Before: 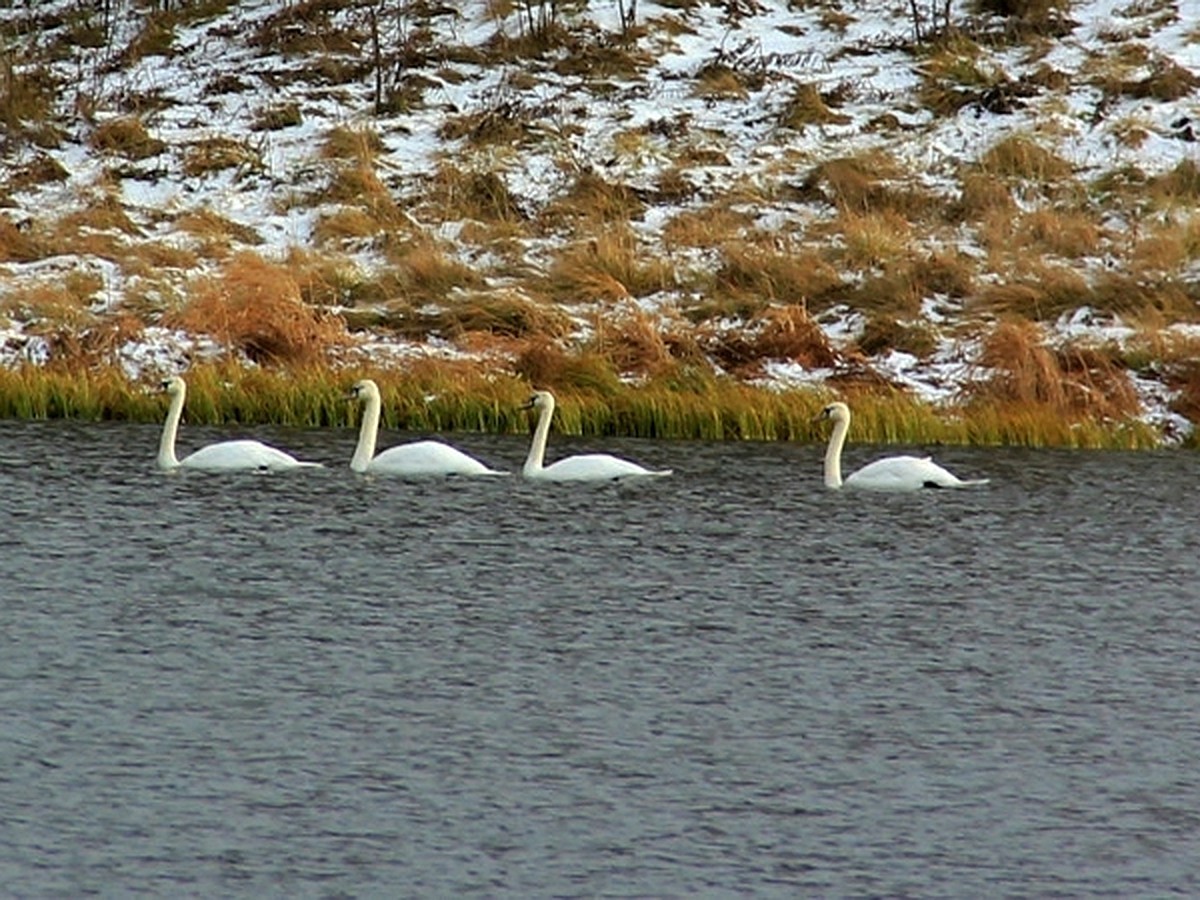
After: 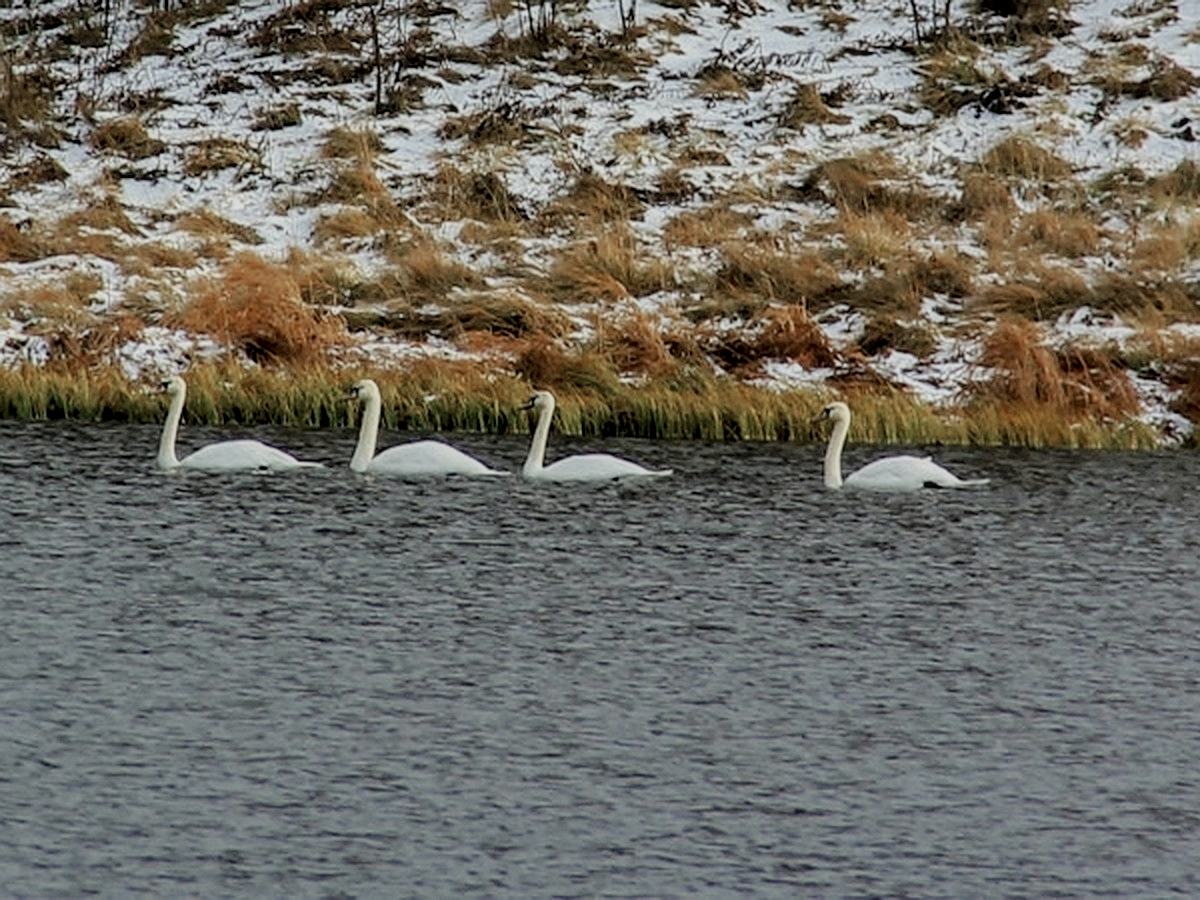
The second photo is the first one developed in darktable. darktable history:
filmic rgb: black relative exposure -7.65 EV, white relative exposure 4.56 EV, hardness 3.61
local contrast: on, module defaults
color zones: curves: ch0 [(0, 0.5) (0.125, 0.4) (0.25, 0.5) (0.375, 0.4) (0.5, 0.4) (0.625, 0.35) (0.75, 0.35) (0.875, 0.5)]; ch1 [(0, 0.35) (0.125, 0.45) (0.25, 0.35) (0.375, 0.35) (0.5, 0.35) (0.625, 0.35) (0.75, 0.45) (0.875, 0.35)]; ch2 [(0, 0.6) (0.125, 0.5) (0.25, 0.5) (0.375, 0.6) (0.5, 0.6) (0.625, 0.5) (0.75, 0.5) (0.875, 0.5)]
